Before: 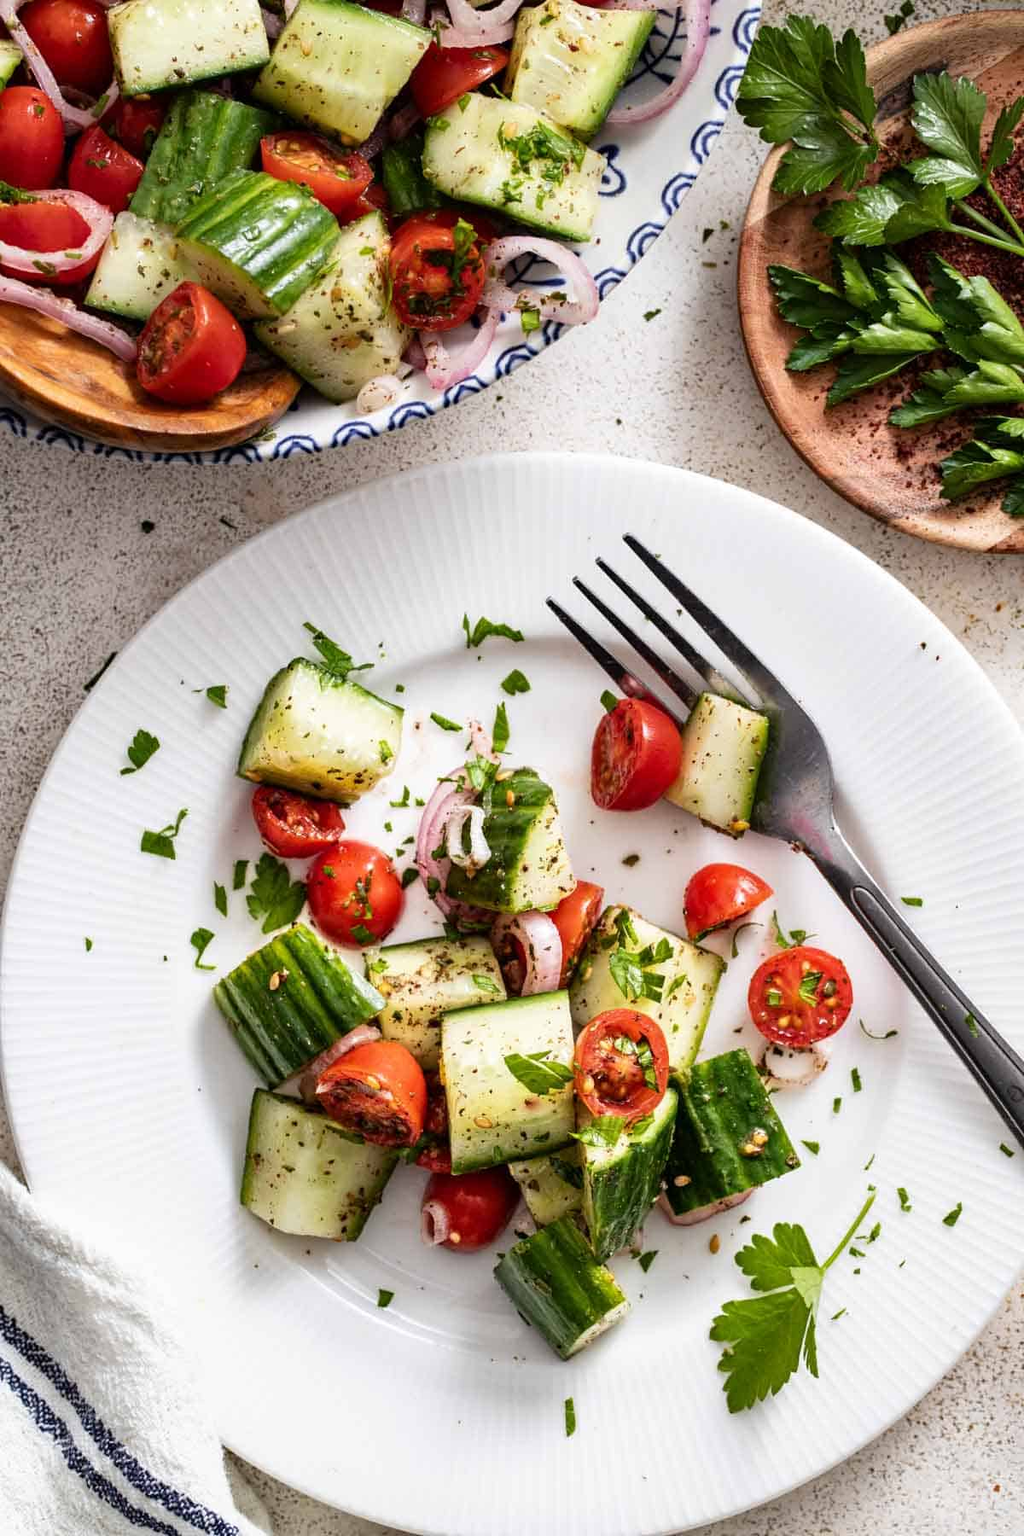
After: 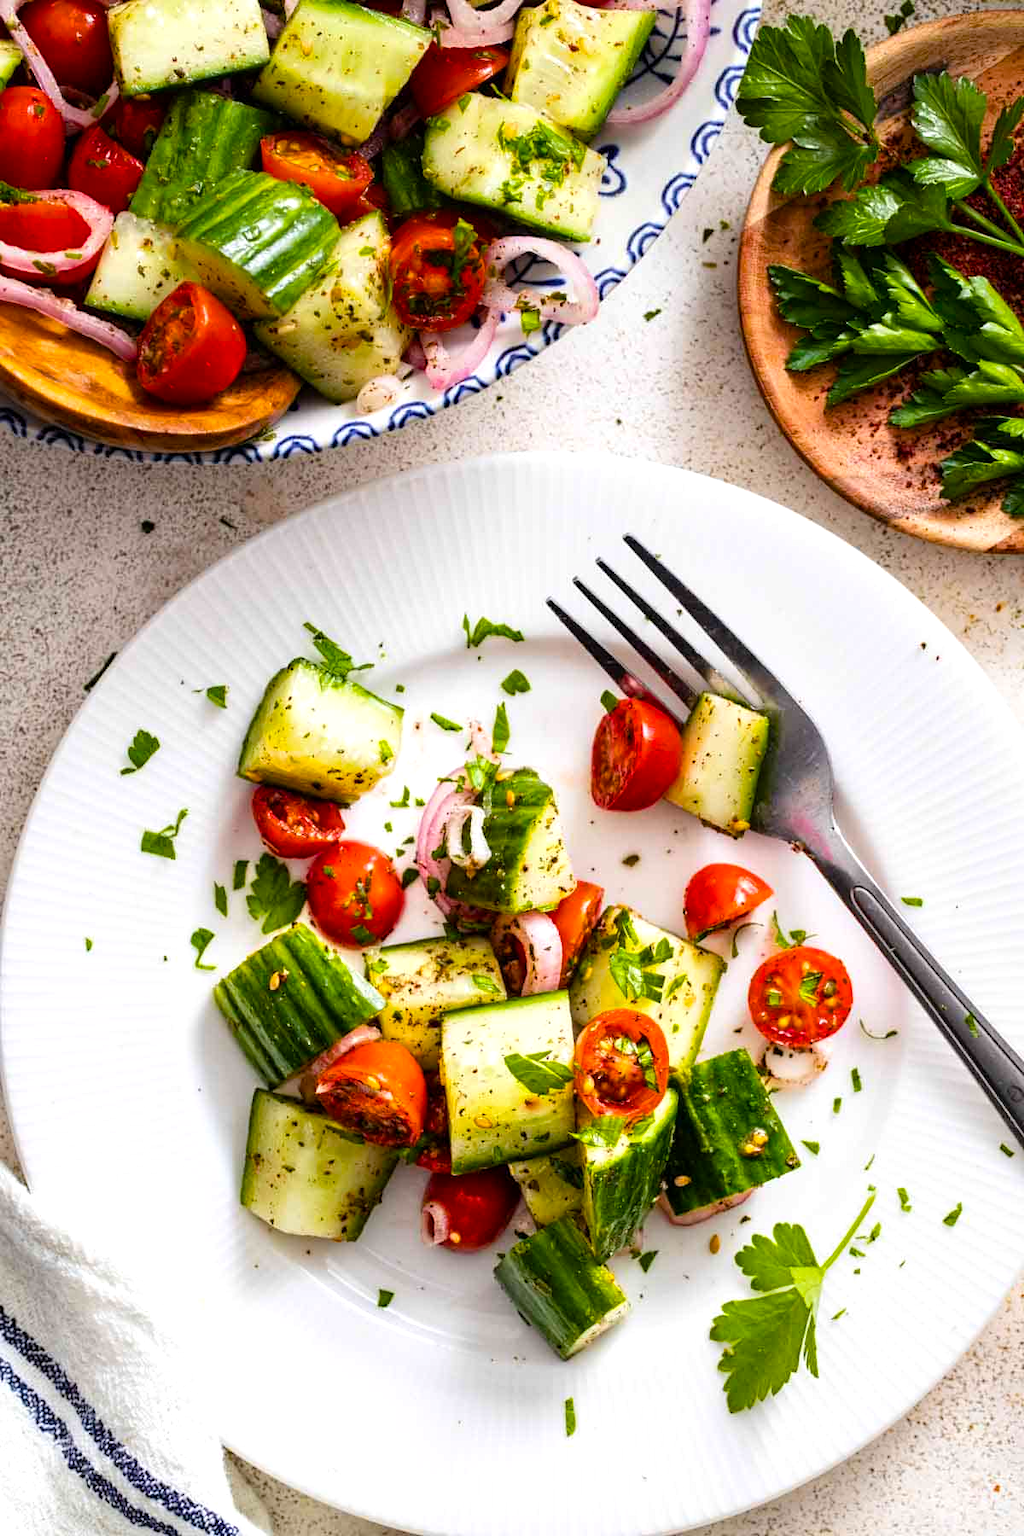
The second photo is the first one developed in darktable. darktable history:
local contrast: mode bilateral grid, contrast 10, coarseness 25, detail 115%, midtone range 0.2
color balance rgb: linear chroma grading › global chroma 15%, perceptual saturation grading › global saturation 30%
shadows and highlights: shadows -70, highlights 35, soften with gaussian
levels: levels [0, 0.476, 0.951]
